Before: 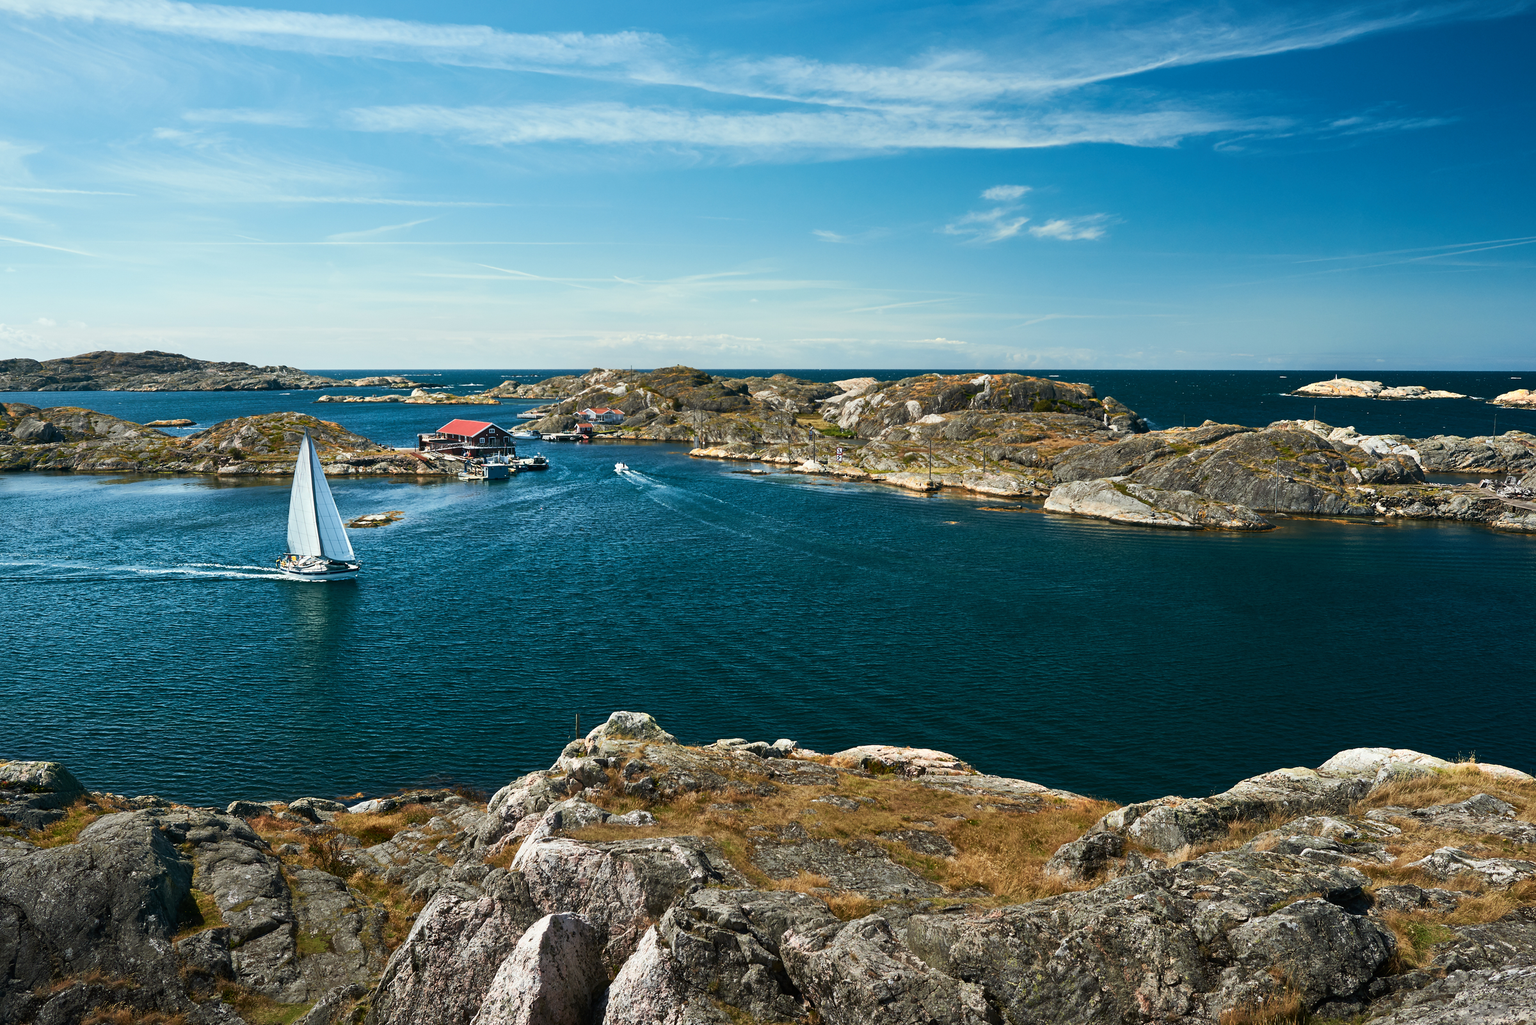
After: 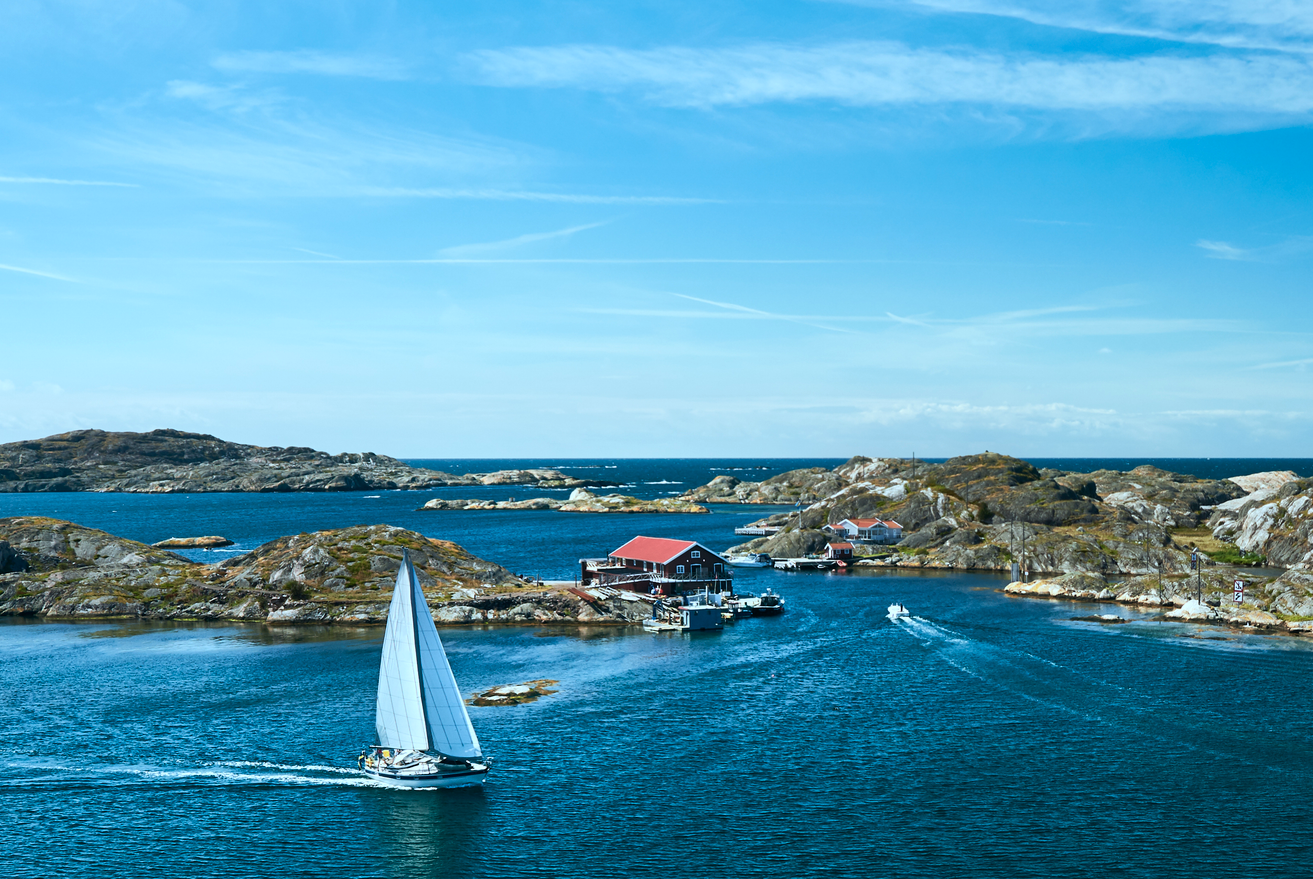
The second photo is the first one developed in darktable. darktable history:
white balance: red 0.986, blue 1.01
color calibration: illuminant F (fluorescent), F source F9 (Cool White Deluxe 4150 K) – high CRI, x 0.374, y 0.373, temperature 4158.34 K
crop and rotate: left 3.047%, top 7.509%, right 42.236%, bottom 37.598%
